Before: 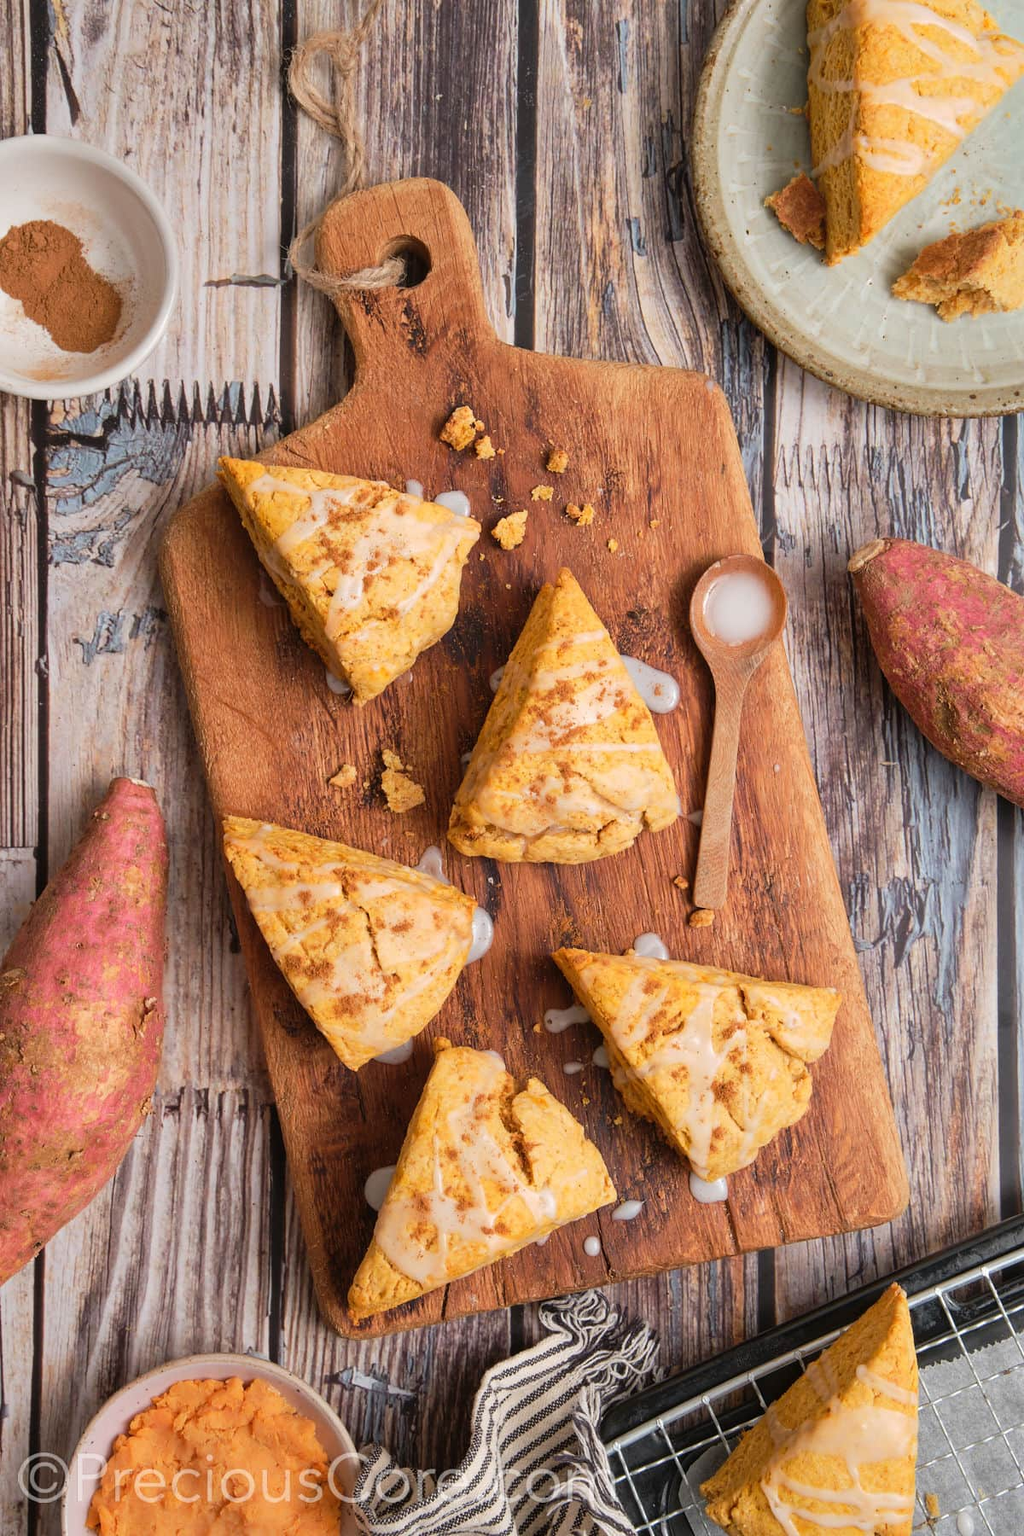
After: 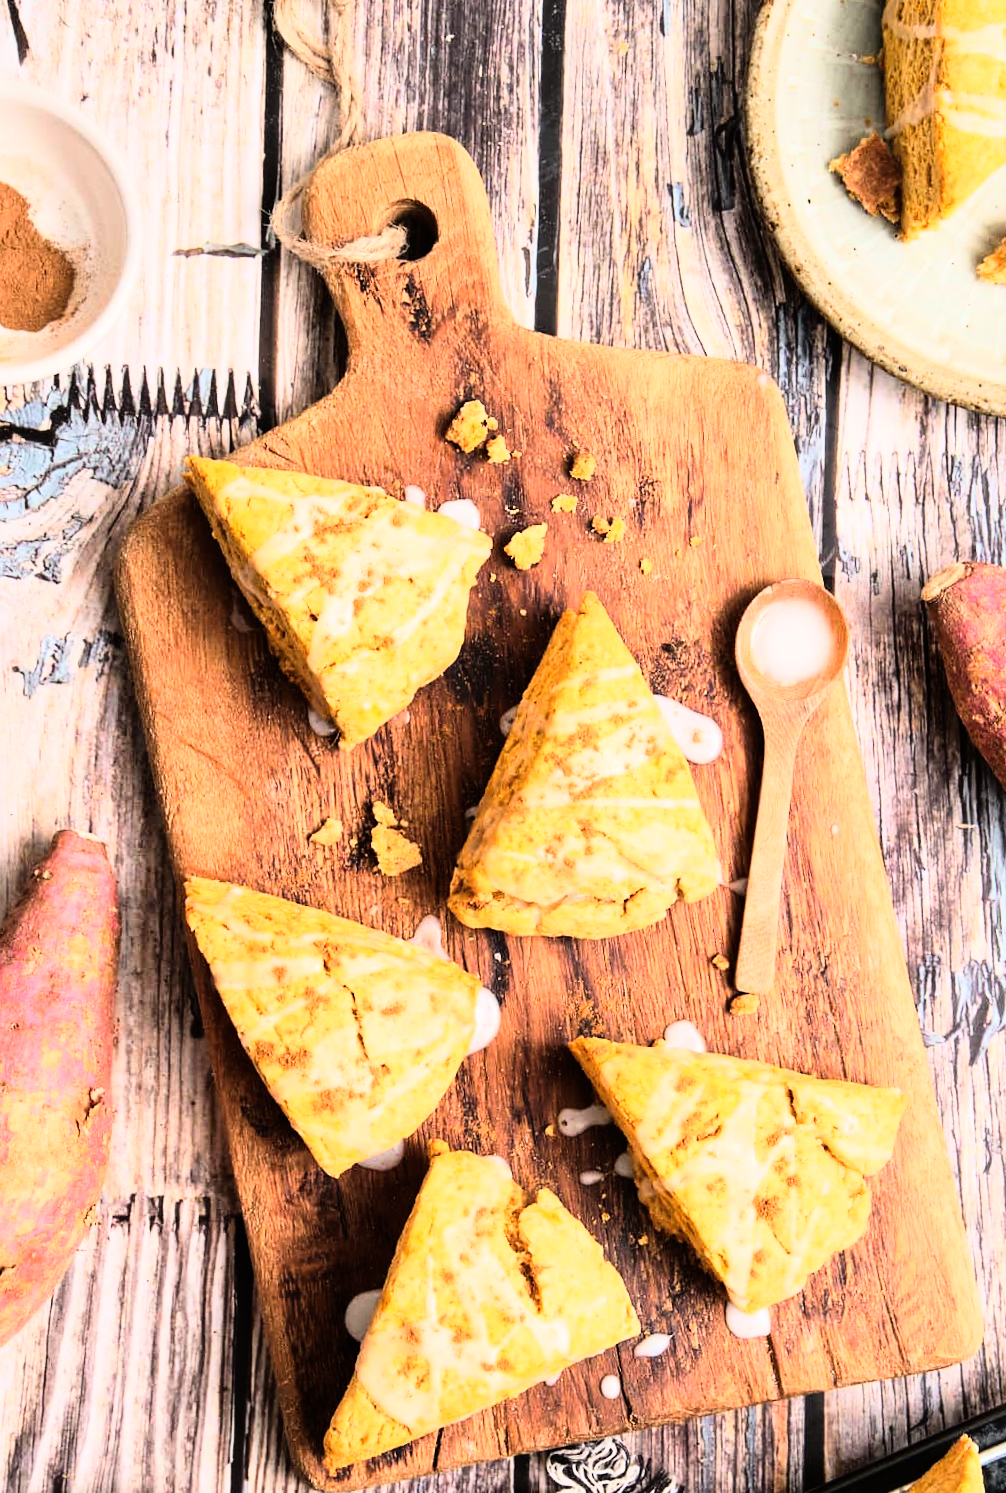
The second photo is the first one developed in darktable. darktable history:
crop and rotate: left 7.196%, top 4.574%, right 10.605%, bottom 13.178%
rotate and perspective: rotation 0.8°, automatic cropping off
rgb curve: curves: ch0 [(0, 0) (0.21, 0.15) (0.24, 0.21) (0.5, 0.75) (0.75, 0.96) (0.89, 0.99) (1, 1)]; ch1 [(0, 0.02) (0.21, 0.13) (0.25, 0.2) (0.5, 0.67) (0.75, 0.9) (0.89, 0.97) (1, 1)]; ch2 [(0, 0.02) (0.21, 0.13) (0.25, 0.2) (0.5, 0.67) (0.75, 0.9) (0.89, 0.97) (1, 1)], compensate middle gray true
exposure: compensate highlight preservation false
